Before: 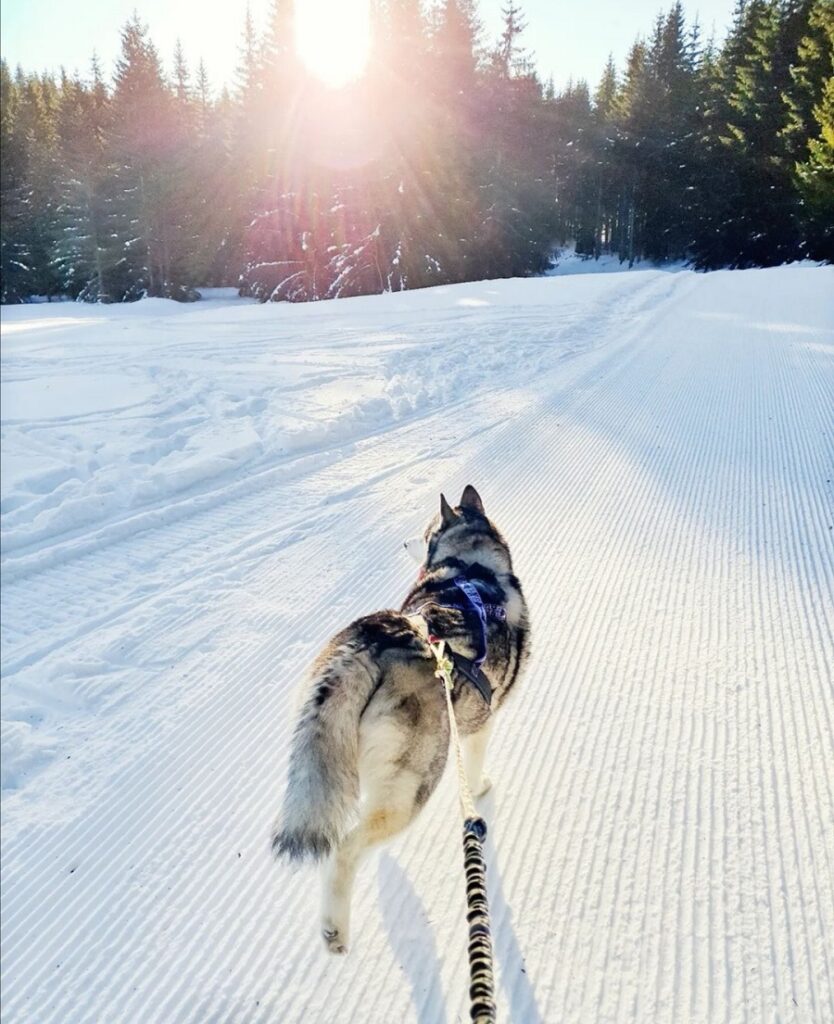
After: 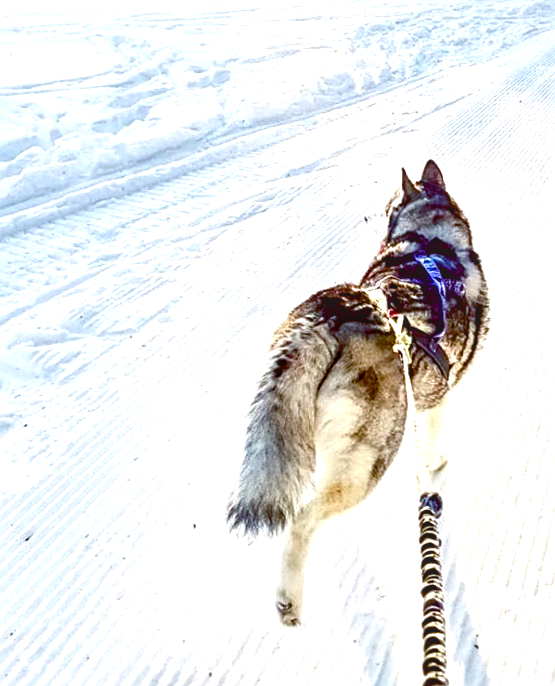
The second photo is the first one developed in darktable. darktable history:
contrast brightness saturation: brightness -0.197, saturation 0.077
color balance rgb: global offset › chroma 0.407%, global offset › hue 35.58°, linear chroma grading › global chroma 14.836%, perceptual saturation grading › global saturation 20%, perceptual saturation grading › highlights -50.178%, perceptual saturation grading › shadows 31.026%, global vibrance 20%
exposure: black level correction 0, exposure 0.694 EV, compensate highlight preservation false
sharpen: on, module defaults
local contrast: on, module defaults
crop and rotate: angle -0.968°, left 3.78%, top 31.56%, right 28.186%
